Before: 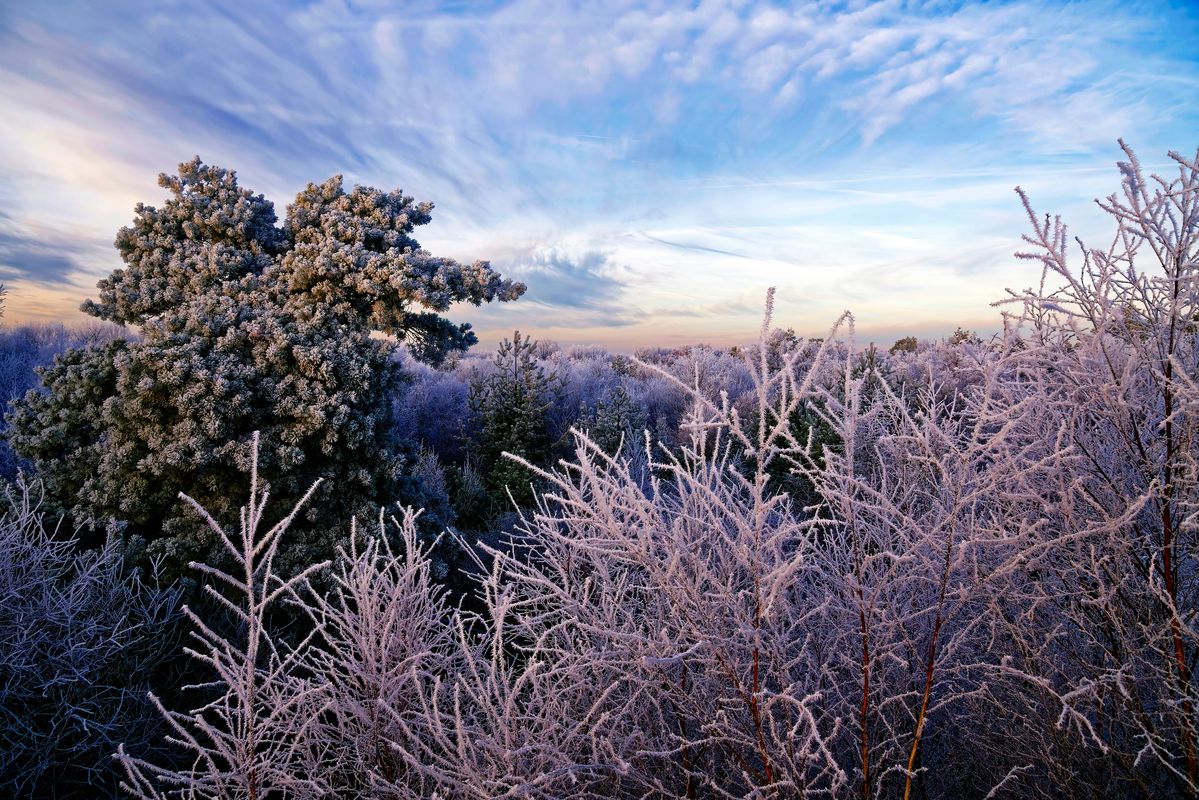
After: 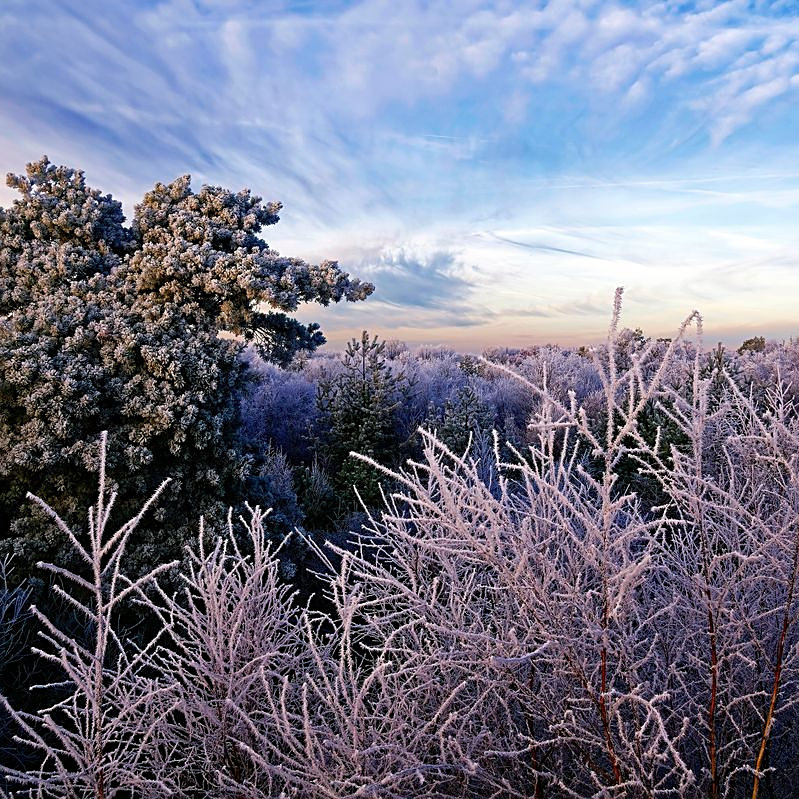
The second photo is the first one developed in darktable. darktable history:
crop and rotate: left 12.678%, right 20.658%
sharpen: on, module defaults
